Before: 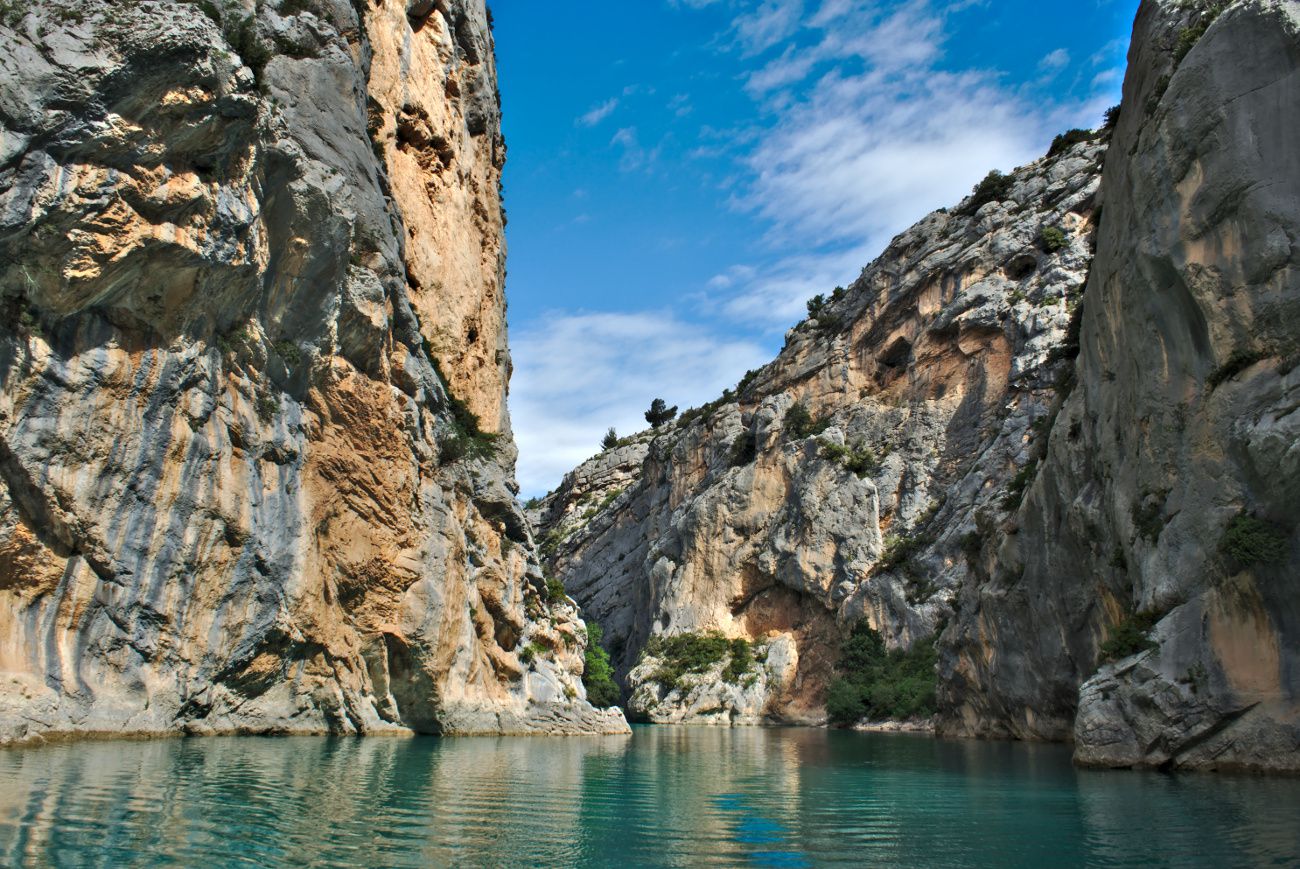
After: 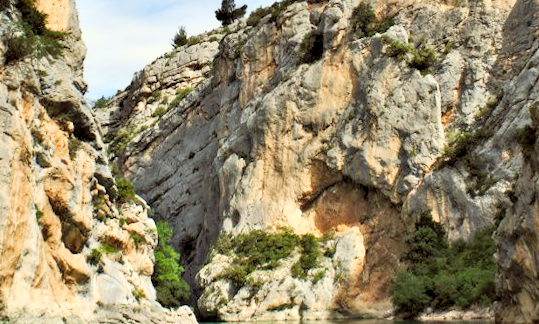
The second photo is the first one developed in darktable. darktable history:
shadows and highlights: shadows -62.32, white point adjustment -5.22, highlights 61.59
levels: levels [0.093, 0.434, 0.988]
crop: left 37.221%, top 45.169%, right 20.63%, bottom 13.777%
rotate and perspective: rotation -0.013°, lens shift (vertical) -0.027, lens shift (horizontal) 0.178, crop left 0.016, crop right 0.989, crop top 0.082, crop bottom 0.918
color balance: lift [1.005, 1.002, 0.998, 0.998], gamma [1, 1.021, 1.02, 0.979], gain [0.923, 1.066, 1.056, 0.934]
